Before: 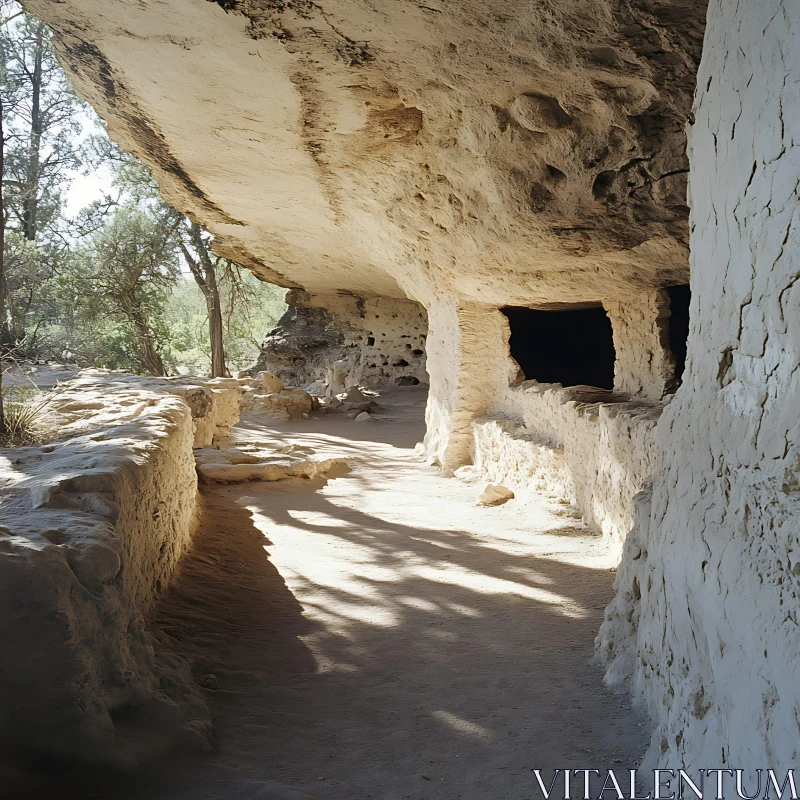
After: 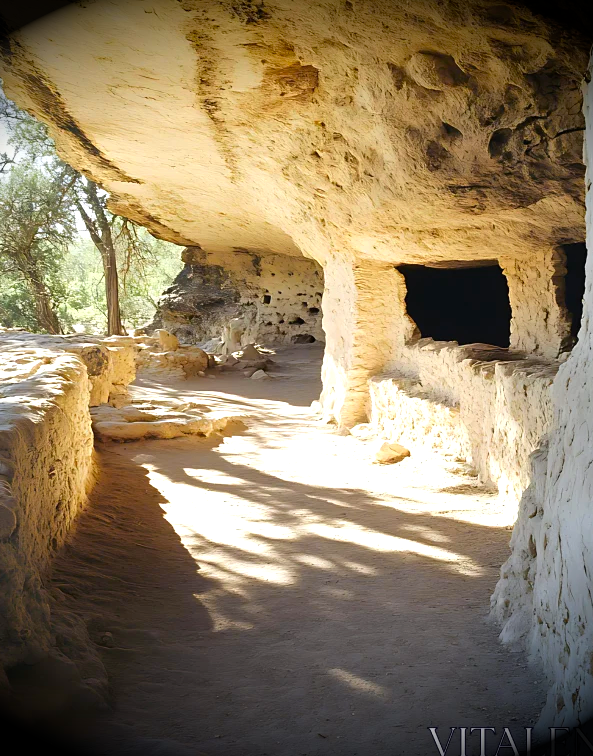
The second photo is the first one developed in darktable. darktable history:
exposure: exposure 0.496 EV, compensate highlight preservation false
color zones: curves: ch0 [(0.224, 0.526) (0.75, 0.5)]; ch1 [(0.055, 0.526) (0.224, 0.761) (0.377, 0.526) (0.75, 0.5)]
crop and rotate: left 13.202%, top 5.382%, right 12.557%
vignetting: fall-off start 89.16%, fall-off radius 43.94%, brightness -0.996, saturation 0.5, width/height ratio 1.164
